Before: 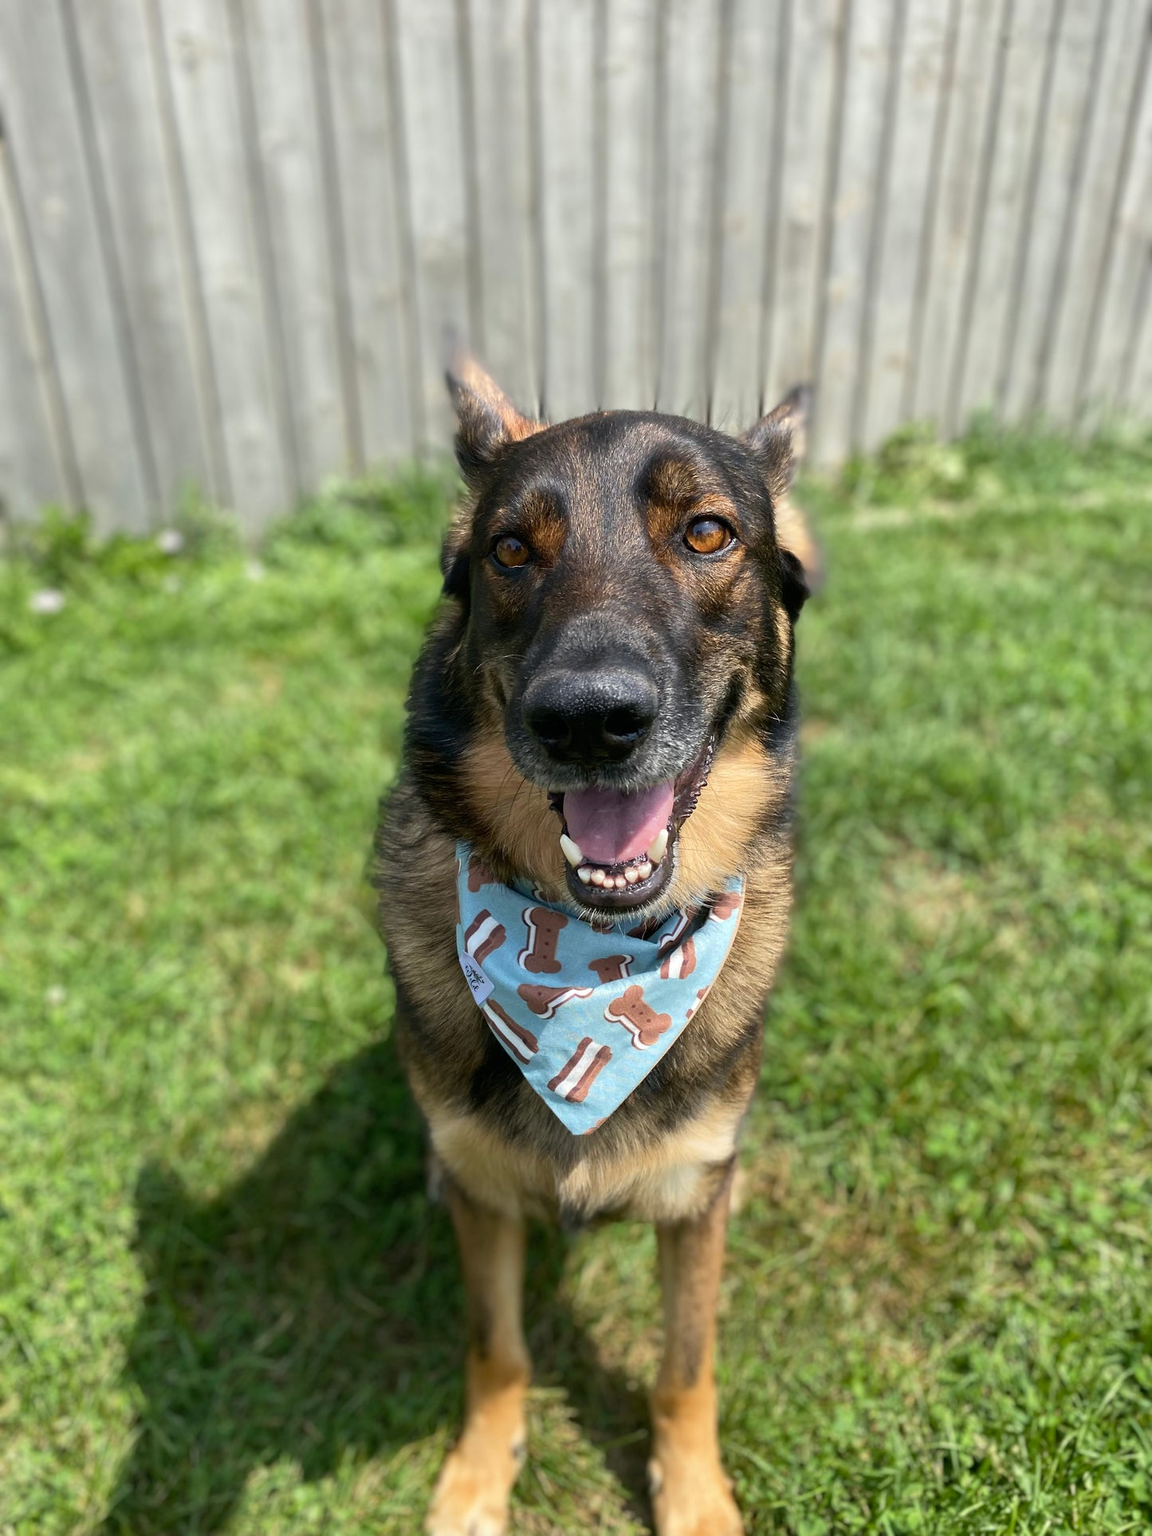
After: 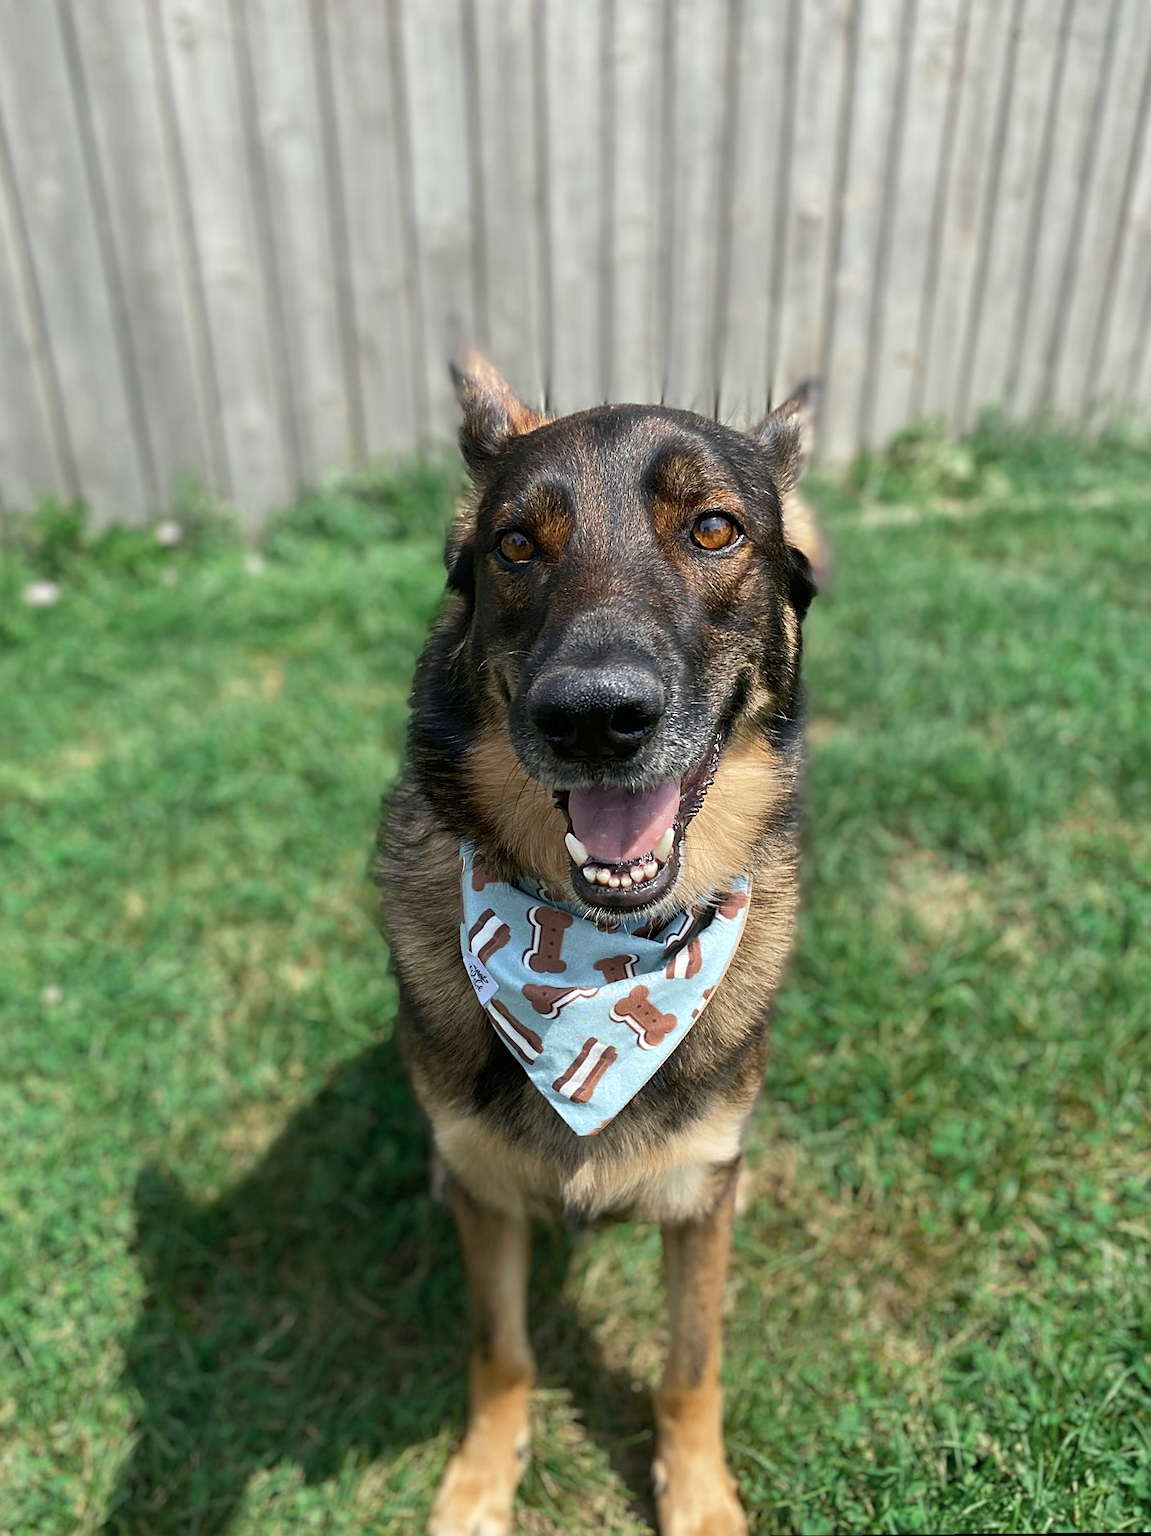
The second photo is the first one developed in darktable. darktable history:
sharpen: on, module defaults
rotate and perspective: rotation 0.174°, lens shift (vertical) 0.013, lens shift (horizontal) 0.019, shear 0.001, automatic cropping original format, crop left 0.007, crop right 0.991, crop top 0.016, crop bottom 0.997
color zones: curves: ch0 [(0, 0.5) (0.125, 0.4) (0.25, 0.5) (0.375, 0.4) (0.5, 0.4) (0.625, 0.6) (0.75, 0.6) (0.875, 0.5)]; ch1 [(0, 0.4) (0.125, 0.5) (0.25, 0.4) (0.375, 0.4) (0.5, 0.4) (0.625, 0.4) (0.75, 0.5) (0.875, 0.4)]; ch2 [(0, 0.6) (0.125, 0.5) (0.25, 0.5) (0.375, 0.6) (0.5, 0.6) (0.625, 0.5) (0.75, 0.5) (0.875, 0.5)]
